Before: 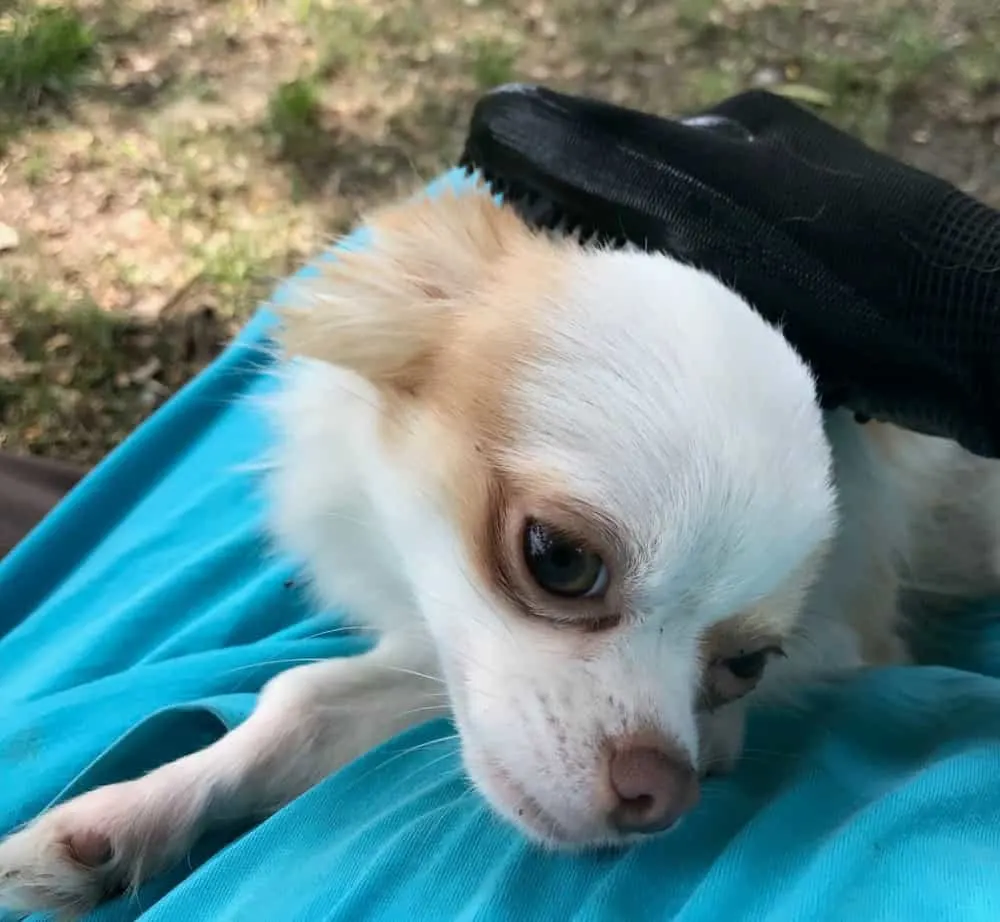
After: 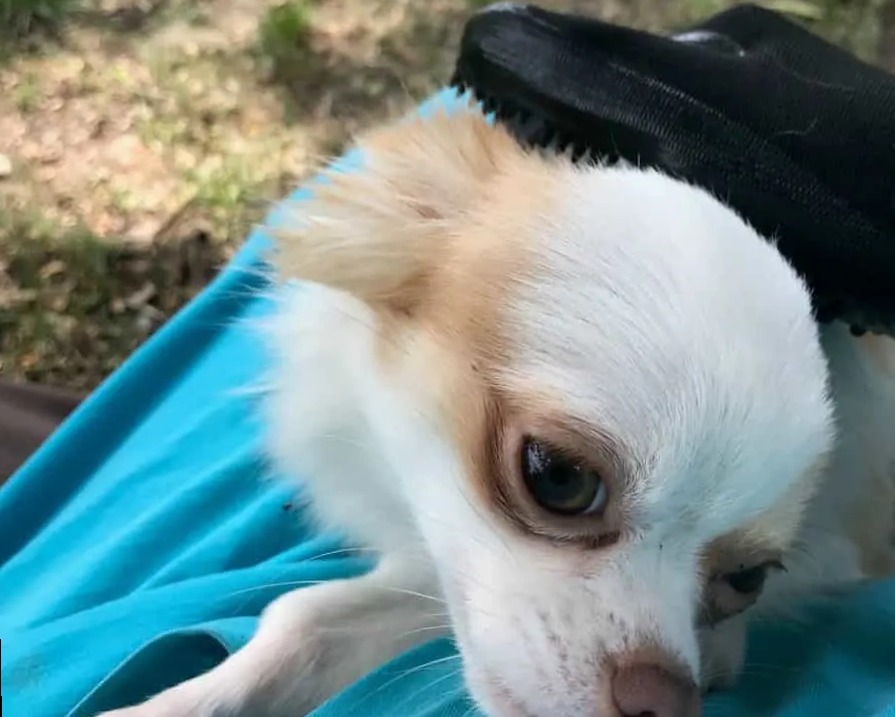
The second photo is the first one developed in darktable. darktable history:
rotate and perspective: rotation -1°, crop left 0.011, crop right 0.989, crop top 0.025, crop bottom 0.975
crop: top 7.49%, right 9.717%, bottom 11.943%
